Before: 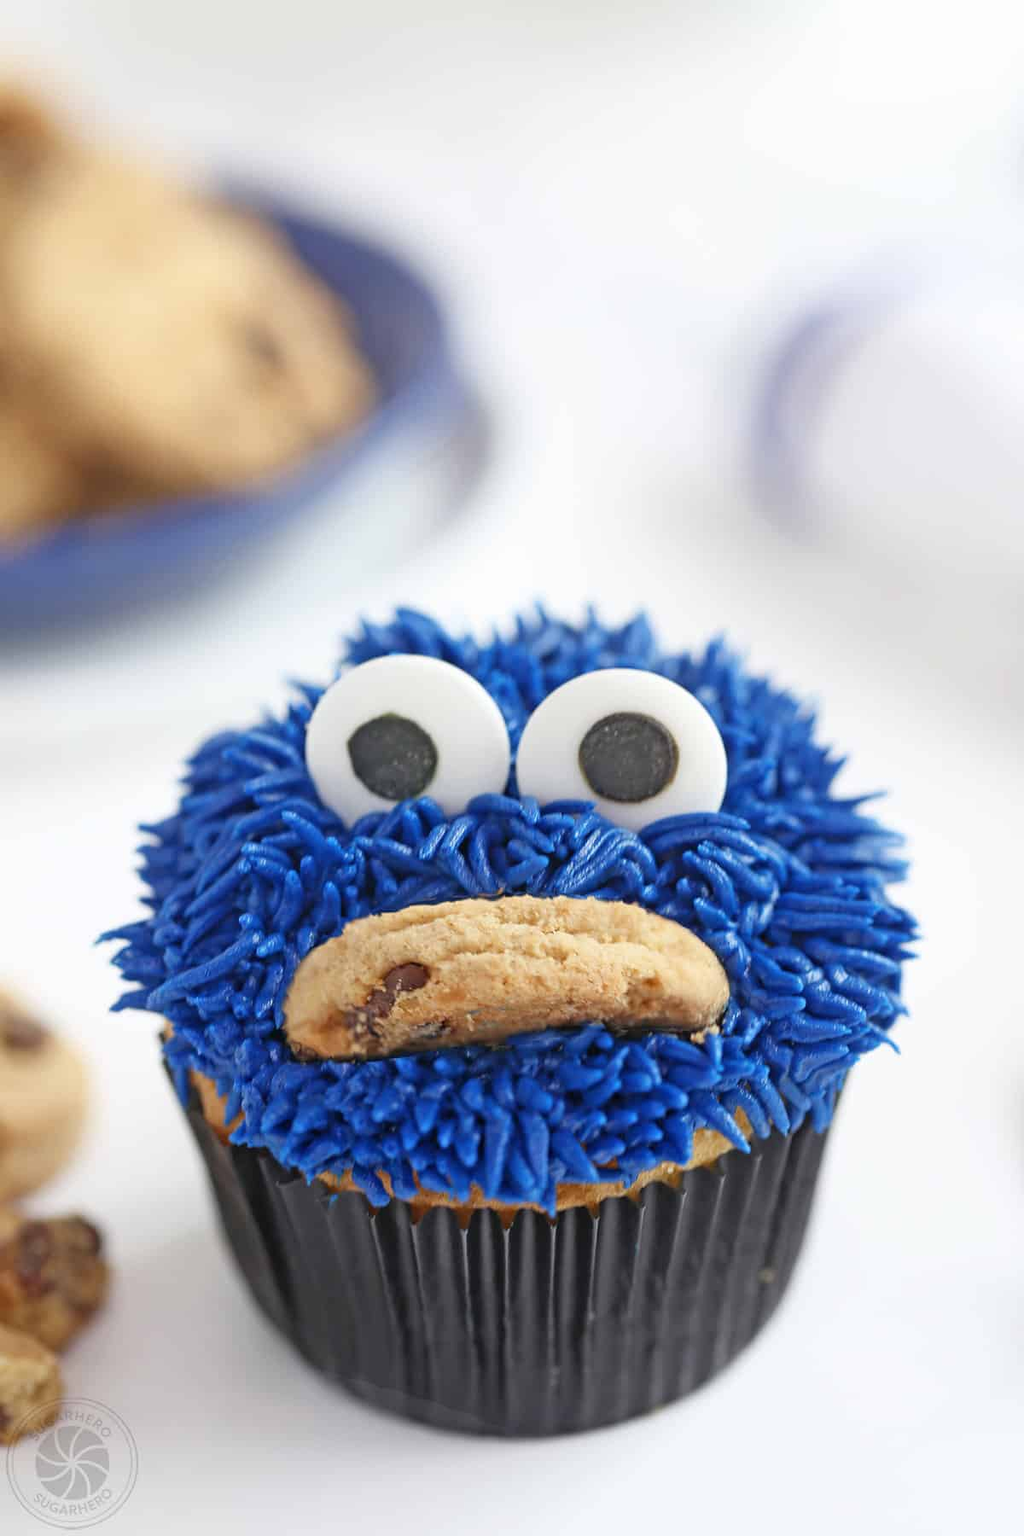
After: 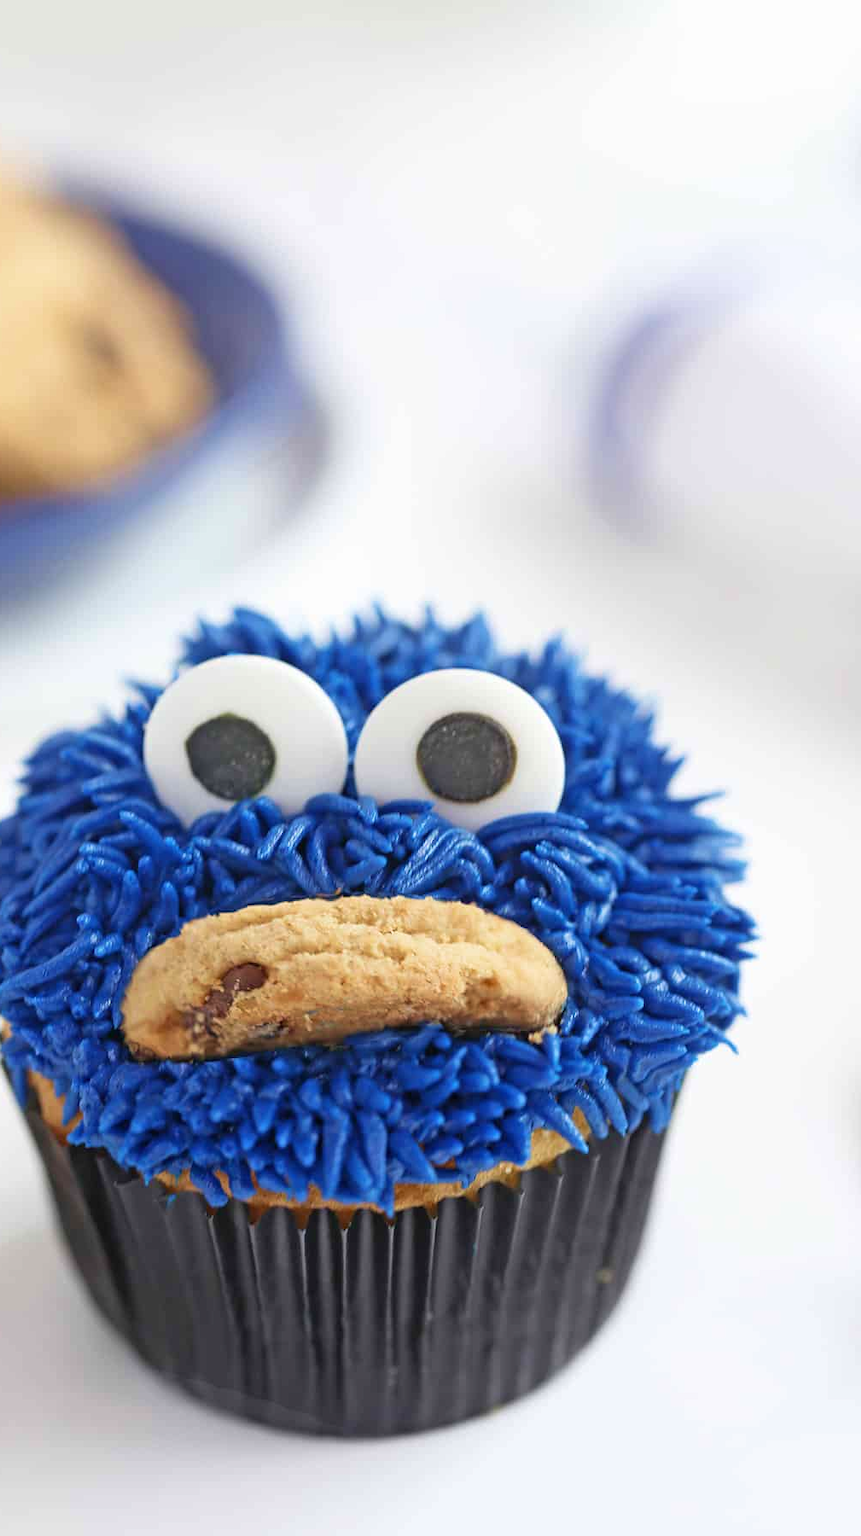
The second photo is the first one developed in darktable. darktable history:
velvia: on, module defaults
crop: left 15.906%
